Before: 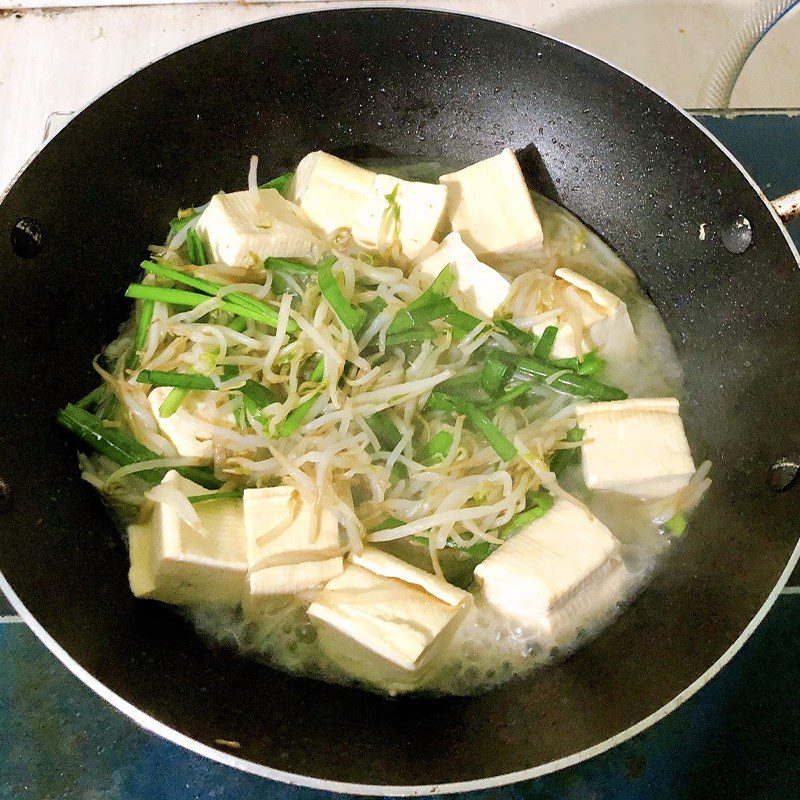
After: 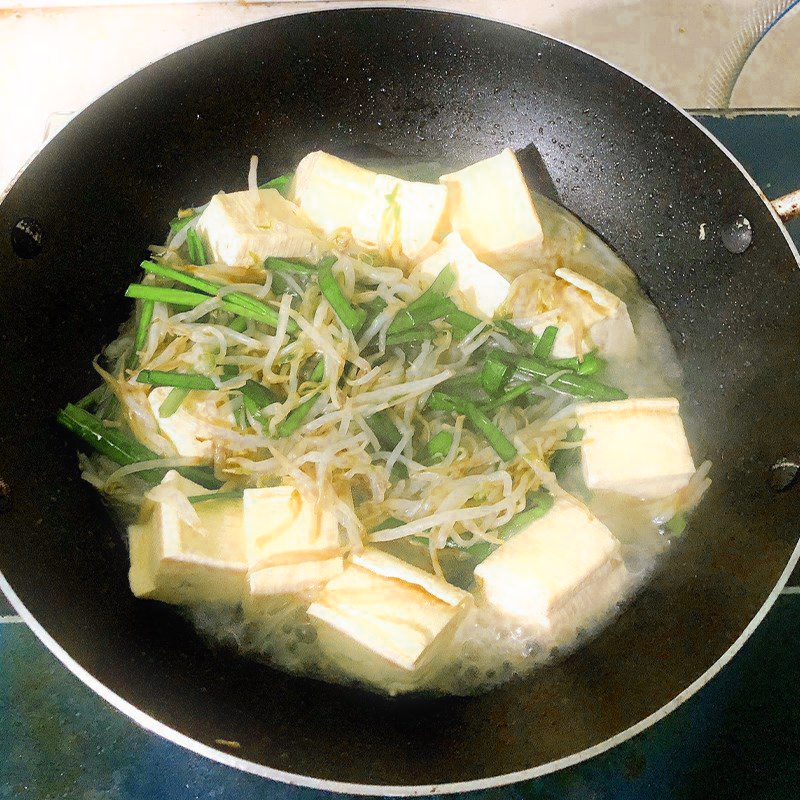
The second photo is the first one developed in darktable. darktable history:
bloom: size 5%, threshold 95%, strength 15%
color zones: curves: ch0 [(0.11, 0.396) (0.195, 0.36) (0.25, 0.5) (0.303, 0.412) (0.357, 0.544) (0.75, 0.5) (0.967, 0.328)]; ch1 [(0, 0.468) (0.112, 0.512) (0.202, 0.6) (0.25, 0.5) (0.307, 0.352) (0.357, 0.544) (0.75, 0.5) (0.963, 0.524)]
contrast equalizer: y [[0.439, 0.44, 0.442, 0.457, 0.493, 0.498], [0.5 ×6], [0.5 ×6], [0 ×6], [0 ×6]], mix 0.59
